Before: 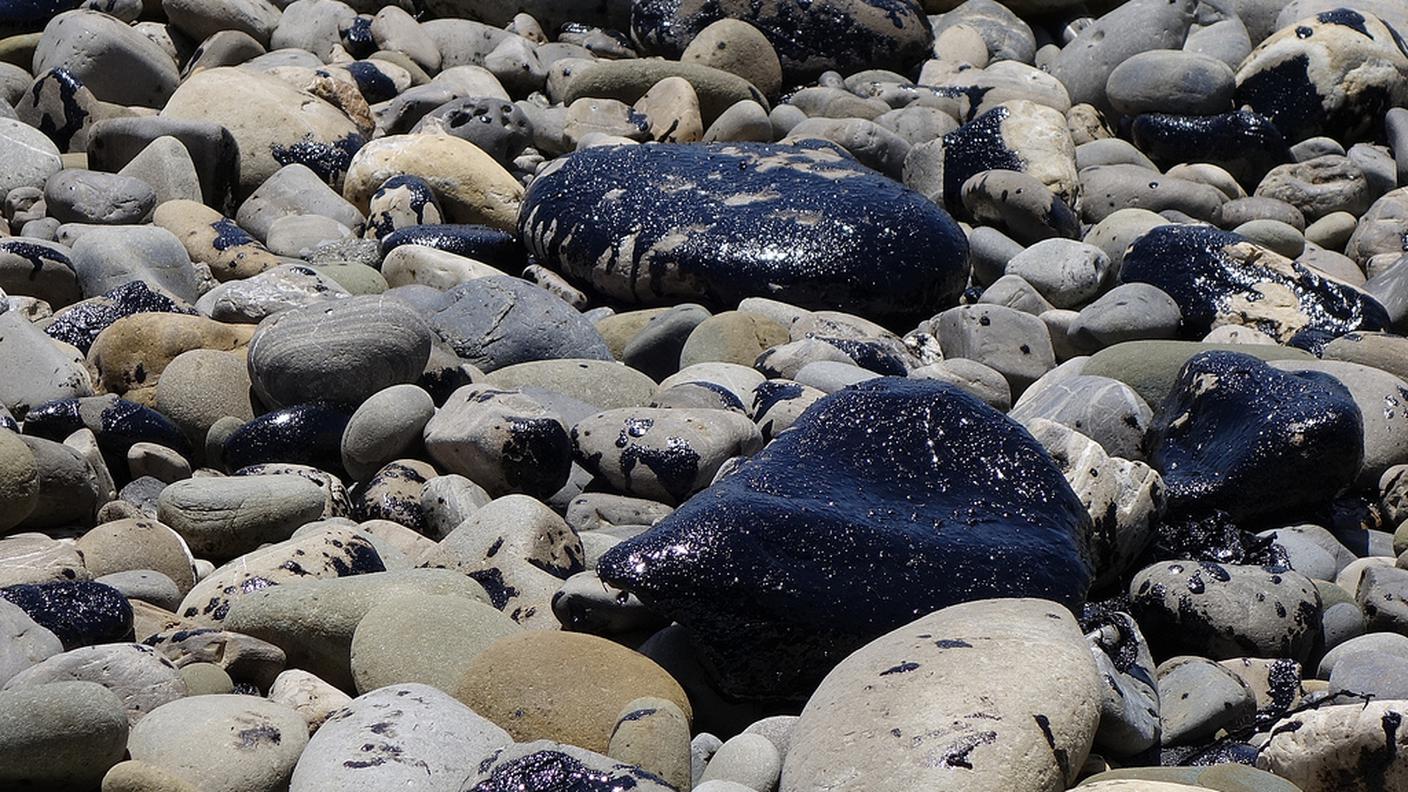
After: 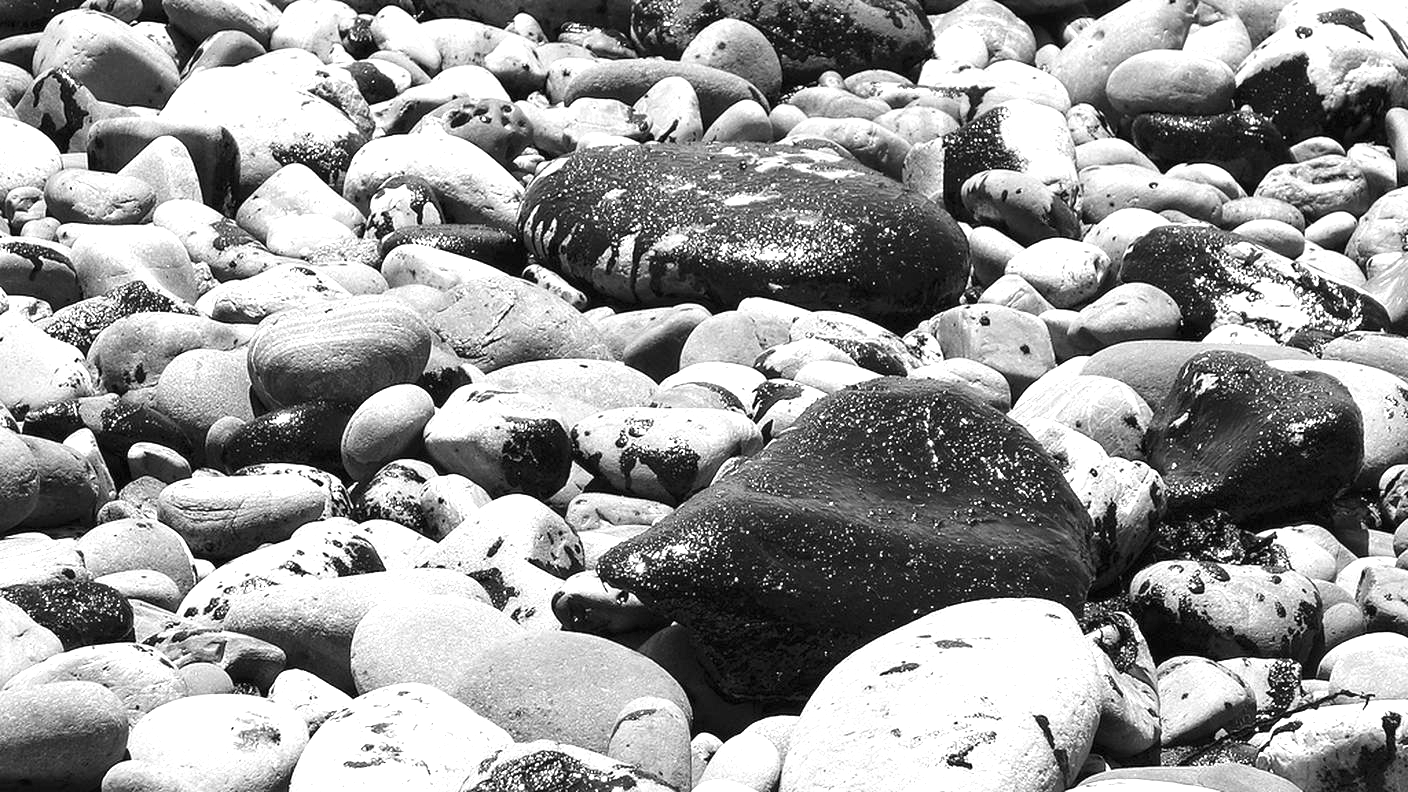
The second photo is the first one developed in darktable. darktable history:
exposure: black level correction 0, exposure 1.442 EV, compensate highlight preservation false
color calibration: output gray [0.21, 0.42, 0.37, 0], illuminant as shot in camera, x 0.358, y 0.373, temperature 4628.91 K
